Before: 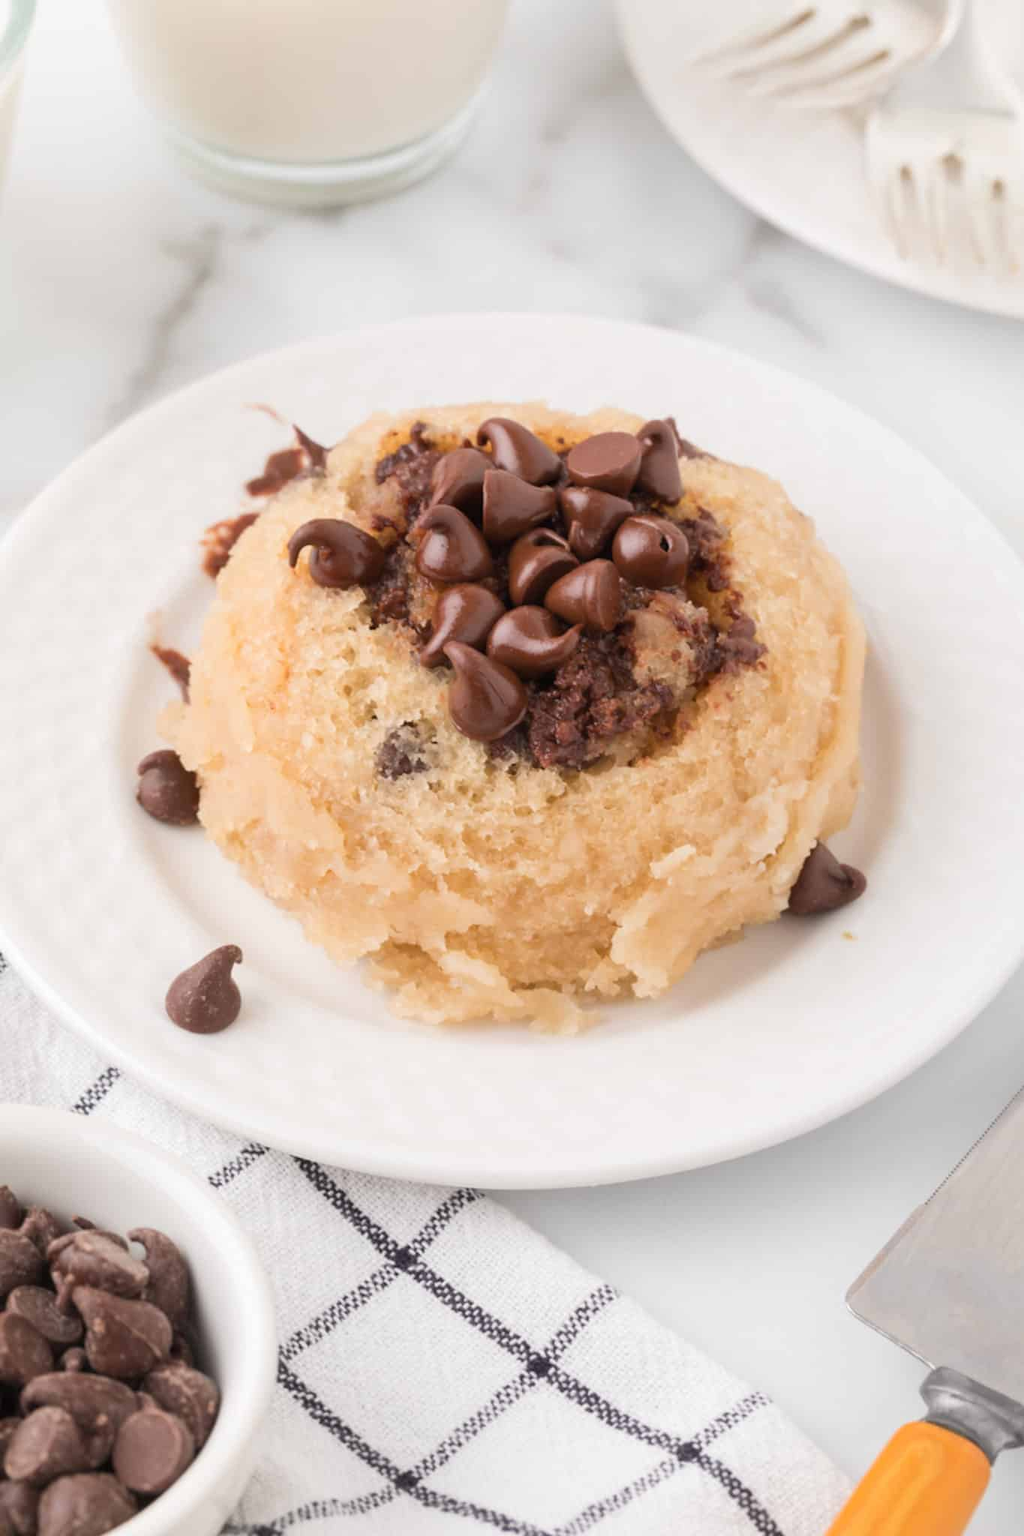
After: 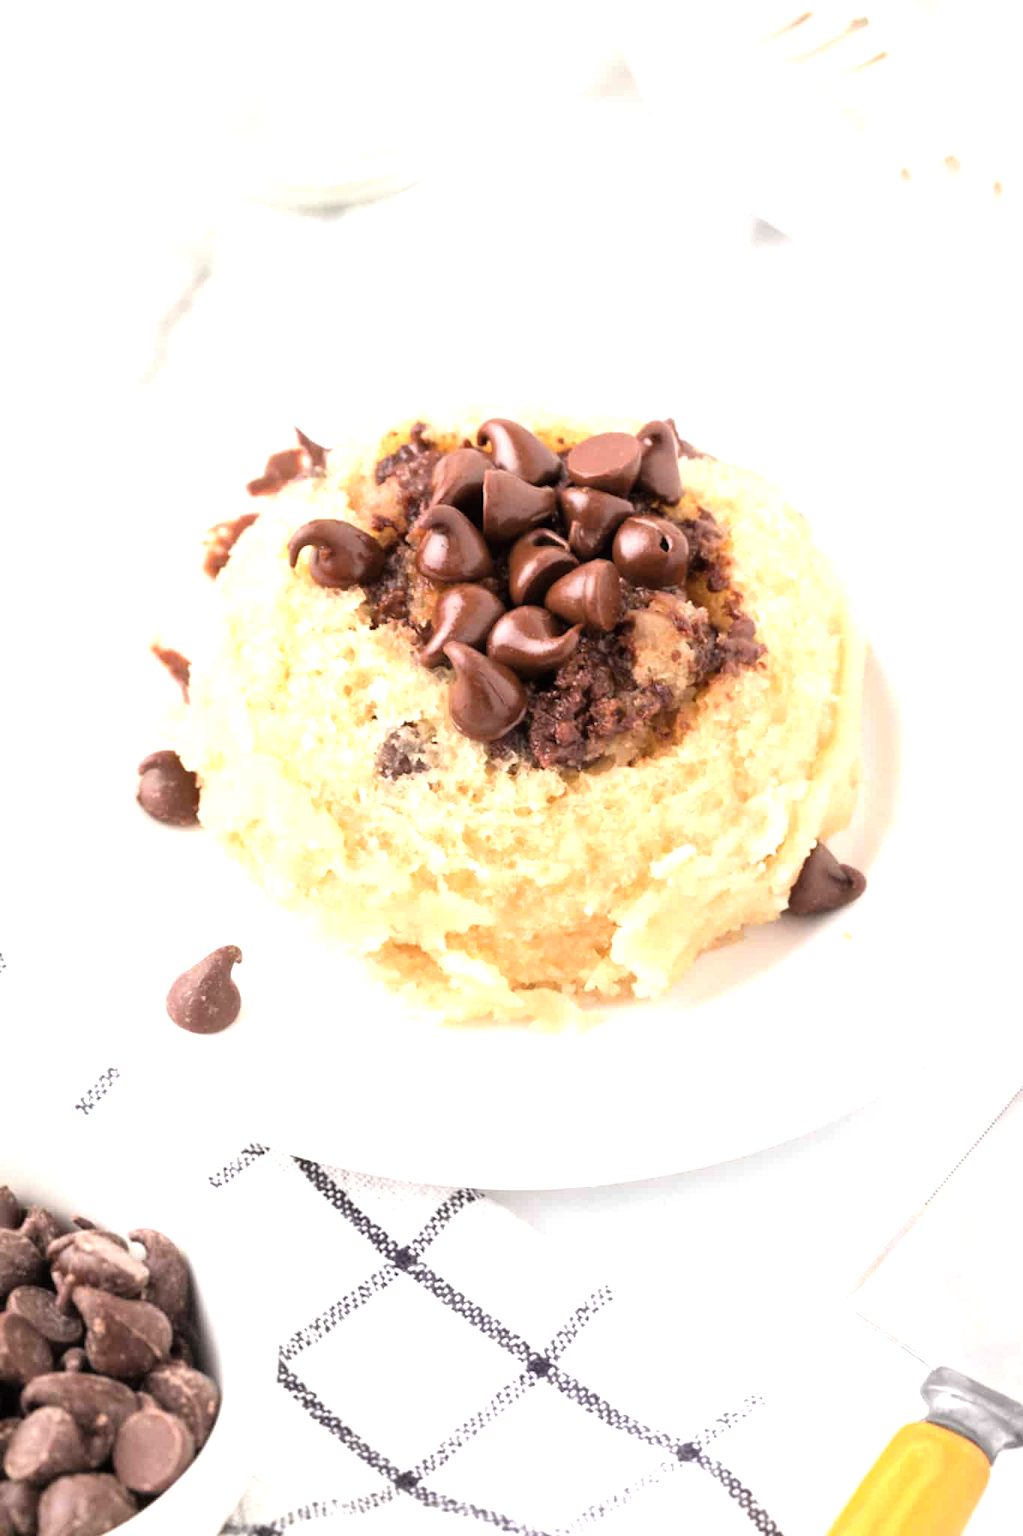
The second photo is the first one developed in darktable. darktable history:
tone equalizer: -8 EV -1.09 EV, -7 EV -0.986 EV, -6 EV -0.875 EV, -5 EV -0.542 EV, -3 EV 0.597 EV, -2 EV 0.887 EV, -1 EV 1.01 EV, +0 EV 1.06 EV
